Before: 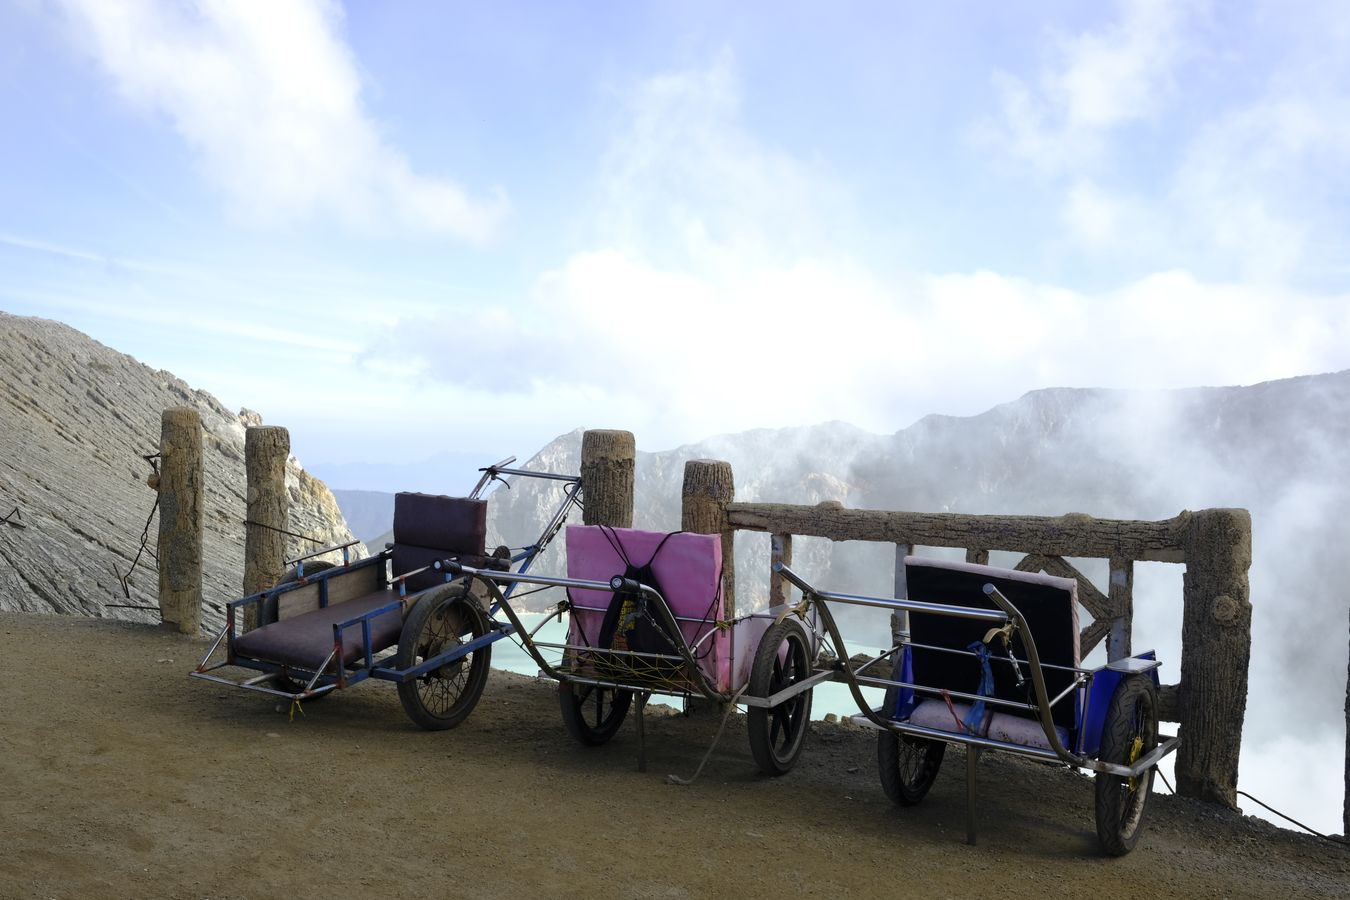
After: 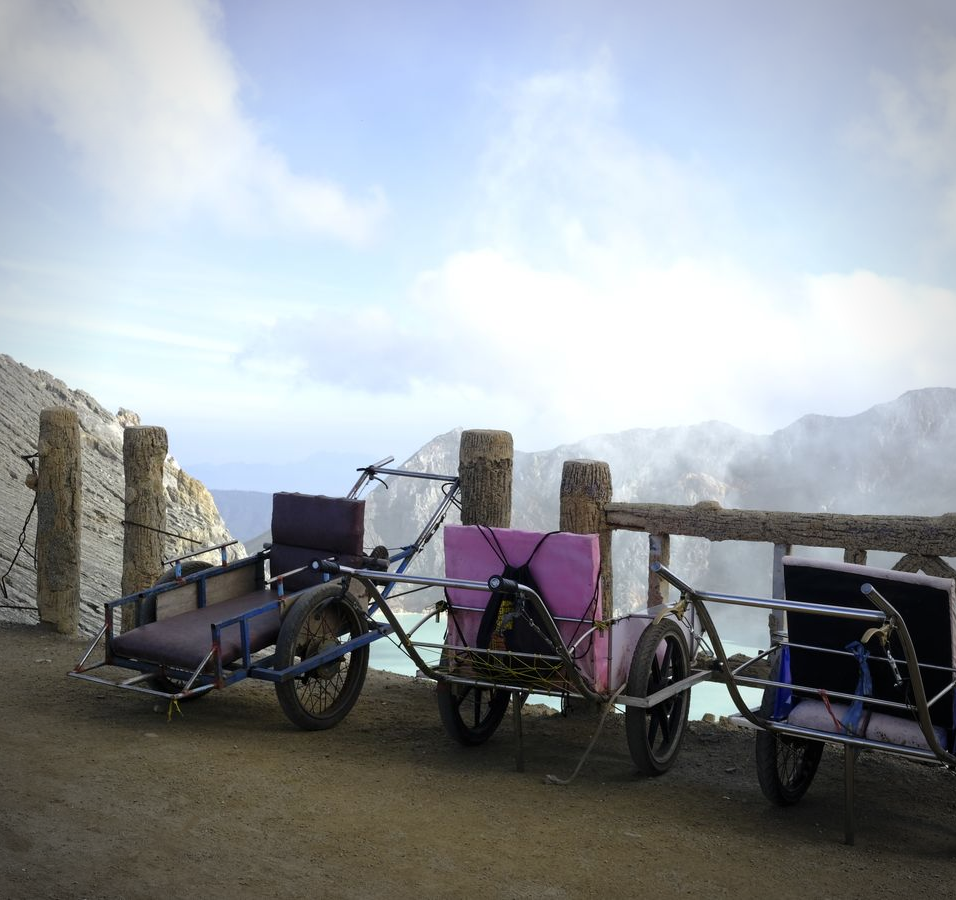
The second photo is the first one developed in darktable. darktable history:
vignetting: on, module defaults
crop and rotate: left 9.053%, right 20.068%
